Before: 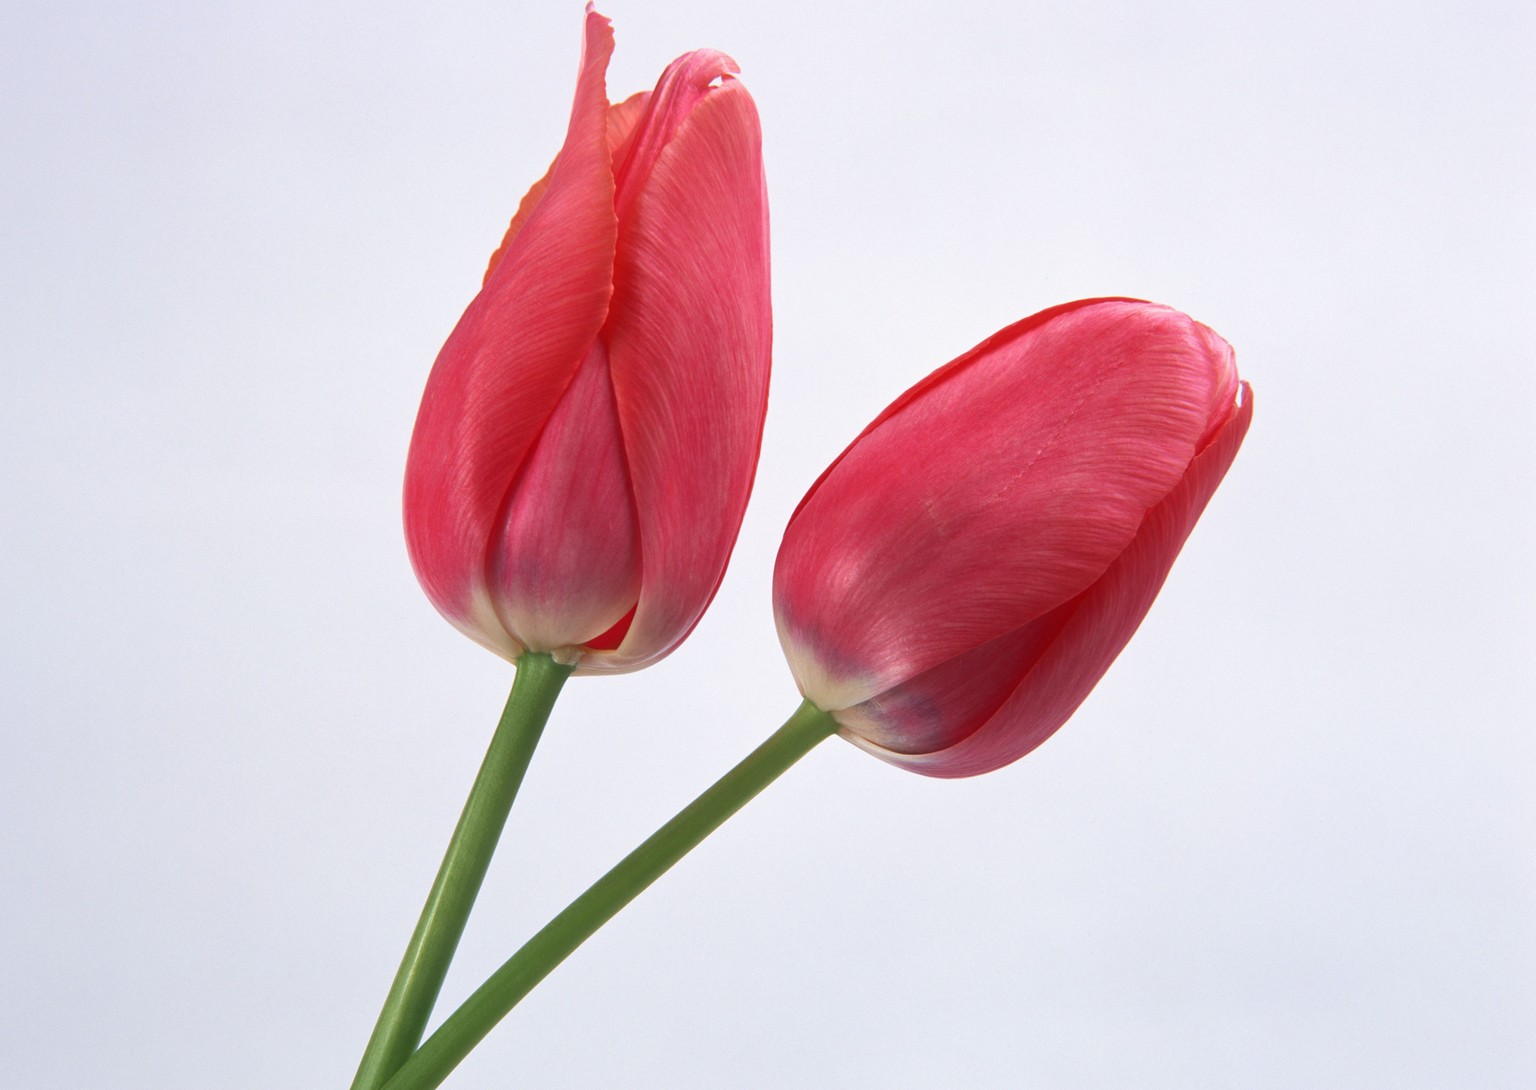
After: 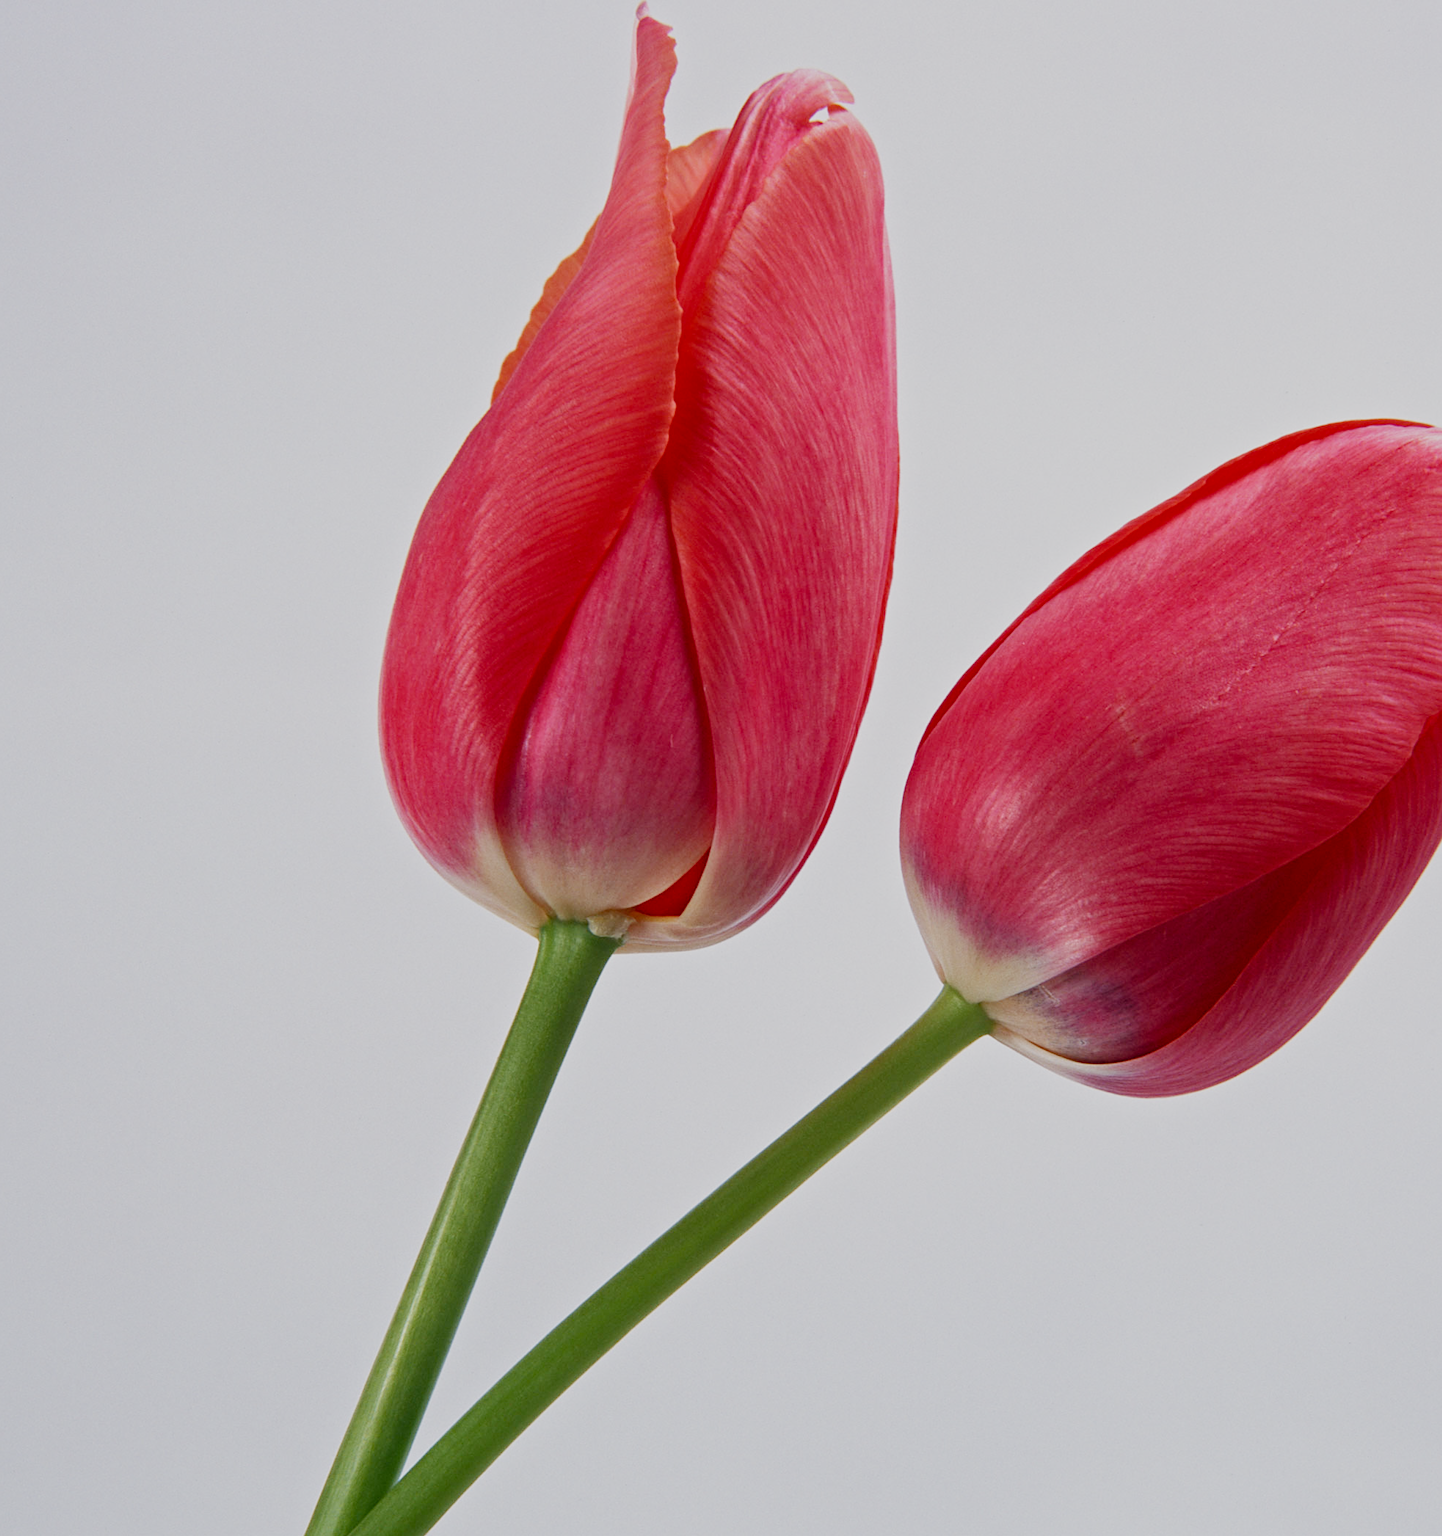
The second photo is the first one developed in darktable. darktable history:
crop and rotate: left 8.768%, right 24.603%
filmic rgb: black relative exposure -7.13 EV, white relative exposure 5.38 EV, hardness 3.03, add noise in highlights 0.001, preserve chrominance no, color science v3 (2019), use custom middle-gray values true, iterations of high-quality reconstruction 0, contrast in highlights soft
sharpen: amount 0.214
exposure: compensate highlight preservation false
local contrast: mode bilateral grid, contrast 28, coarseness 17, detail 116%, midtone range 0.2
haze removal: compatibility mode true, adaptive false
tone curve: curves: ch0 [(0, 0) (0.003, 0.003) (0.011, 0.011) (0.025, 0.025) (0.044, 0.044) (0.069, 0.068) (0.1, 0.098) (0.136, 0.134) (0.177, 0.175) (0.224, 0.221) (0.277, 0.273) (0.335, 0.33) (0.399, 0.393) (0.468, 0.461) (0.543, 0.546) (0.623, 0.625) (0.709, 0.711) (0.801, 0.802) (0.898, 0.898) (1, 1)], color space Lab, independent channels, preserve colors none
